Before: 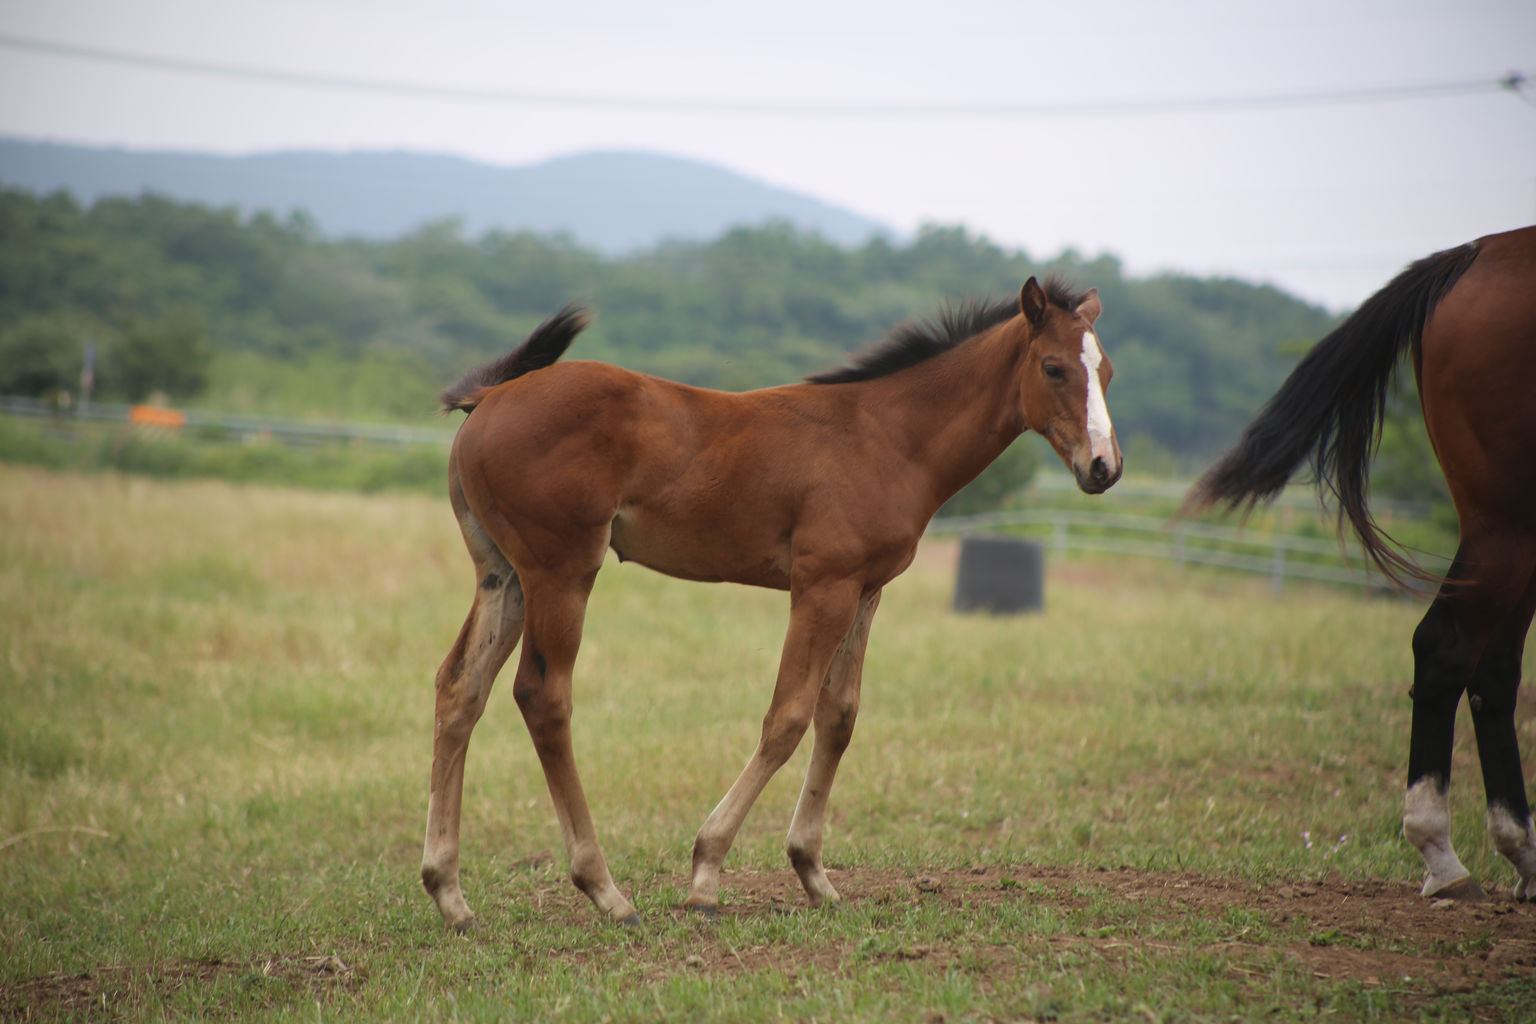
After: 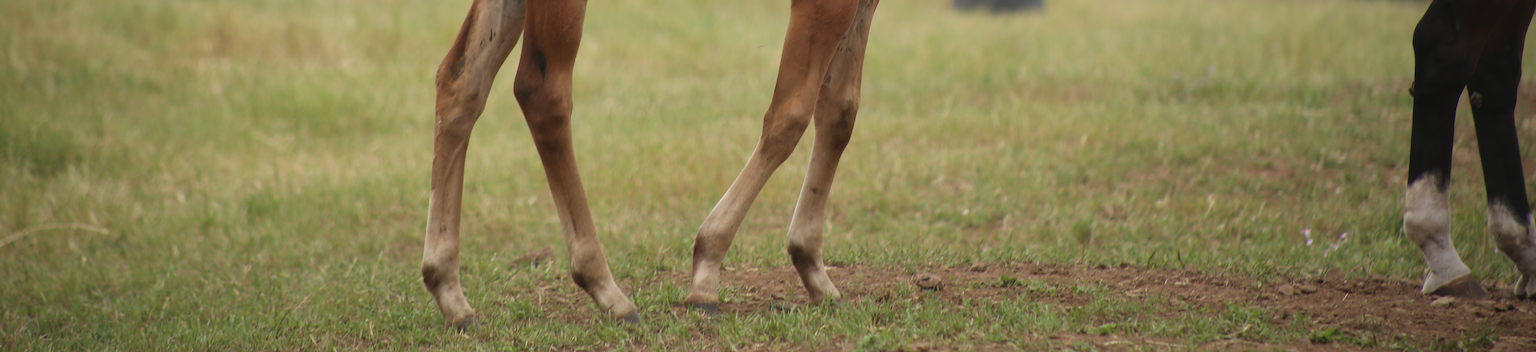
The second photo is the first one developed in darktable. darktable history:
crop and rotate: top 58.887%, bottom 6.687%
